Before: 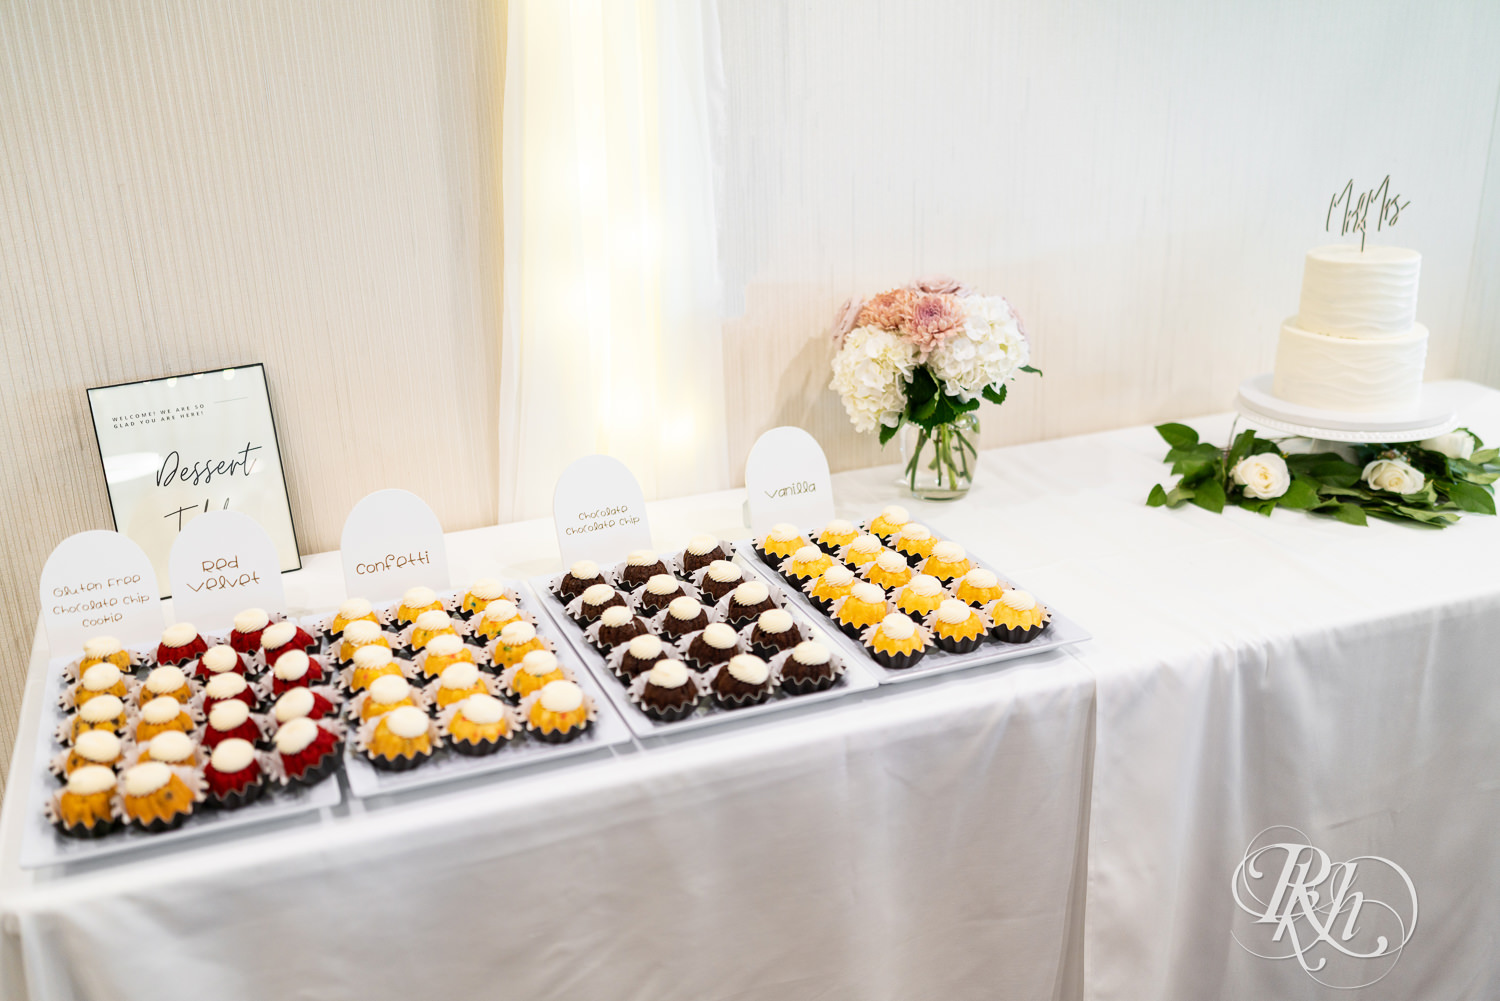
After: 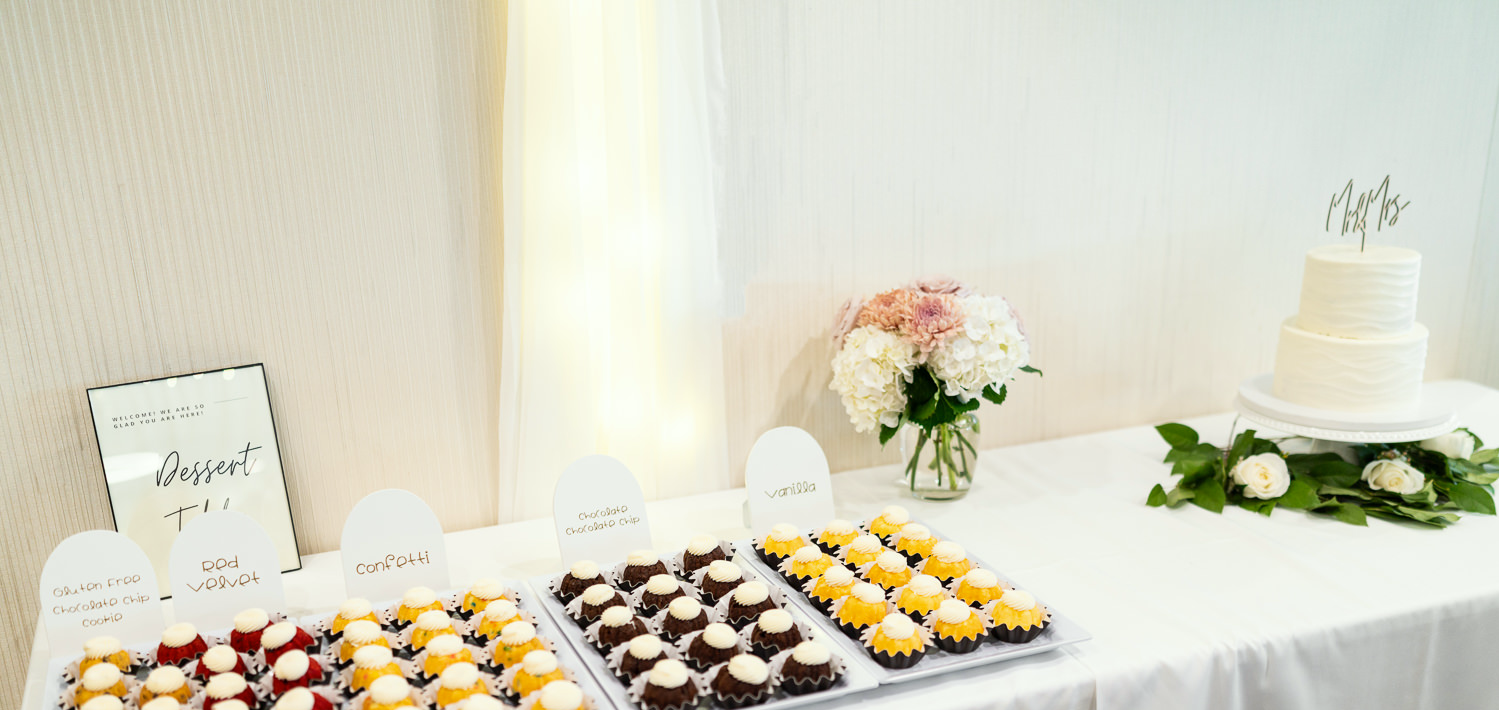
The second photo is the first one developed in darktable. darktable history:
color correction: highlights a* -2.51, highlights b* 2.62
crop: right 0.001%, bottom 28.977%
